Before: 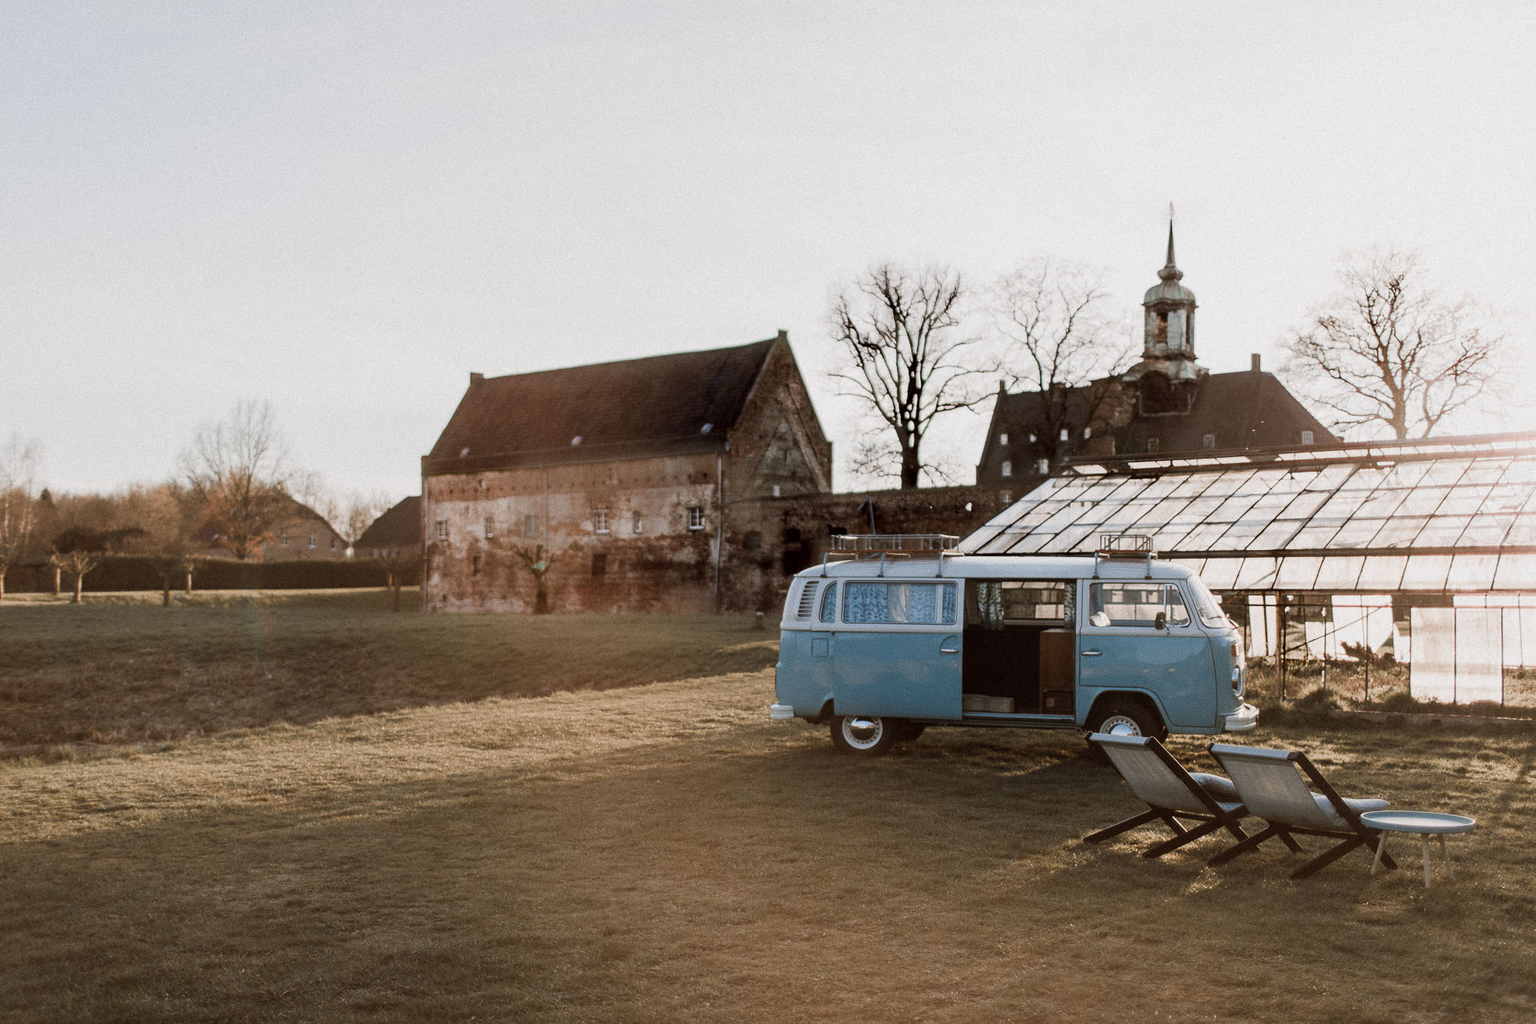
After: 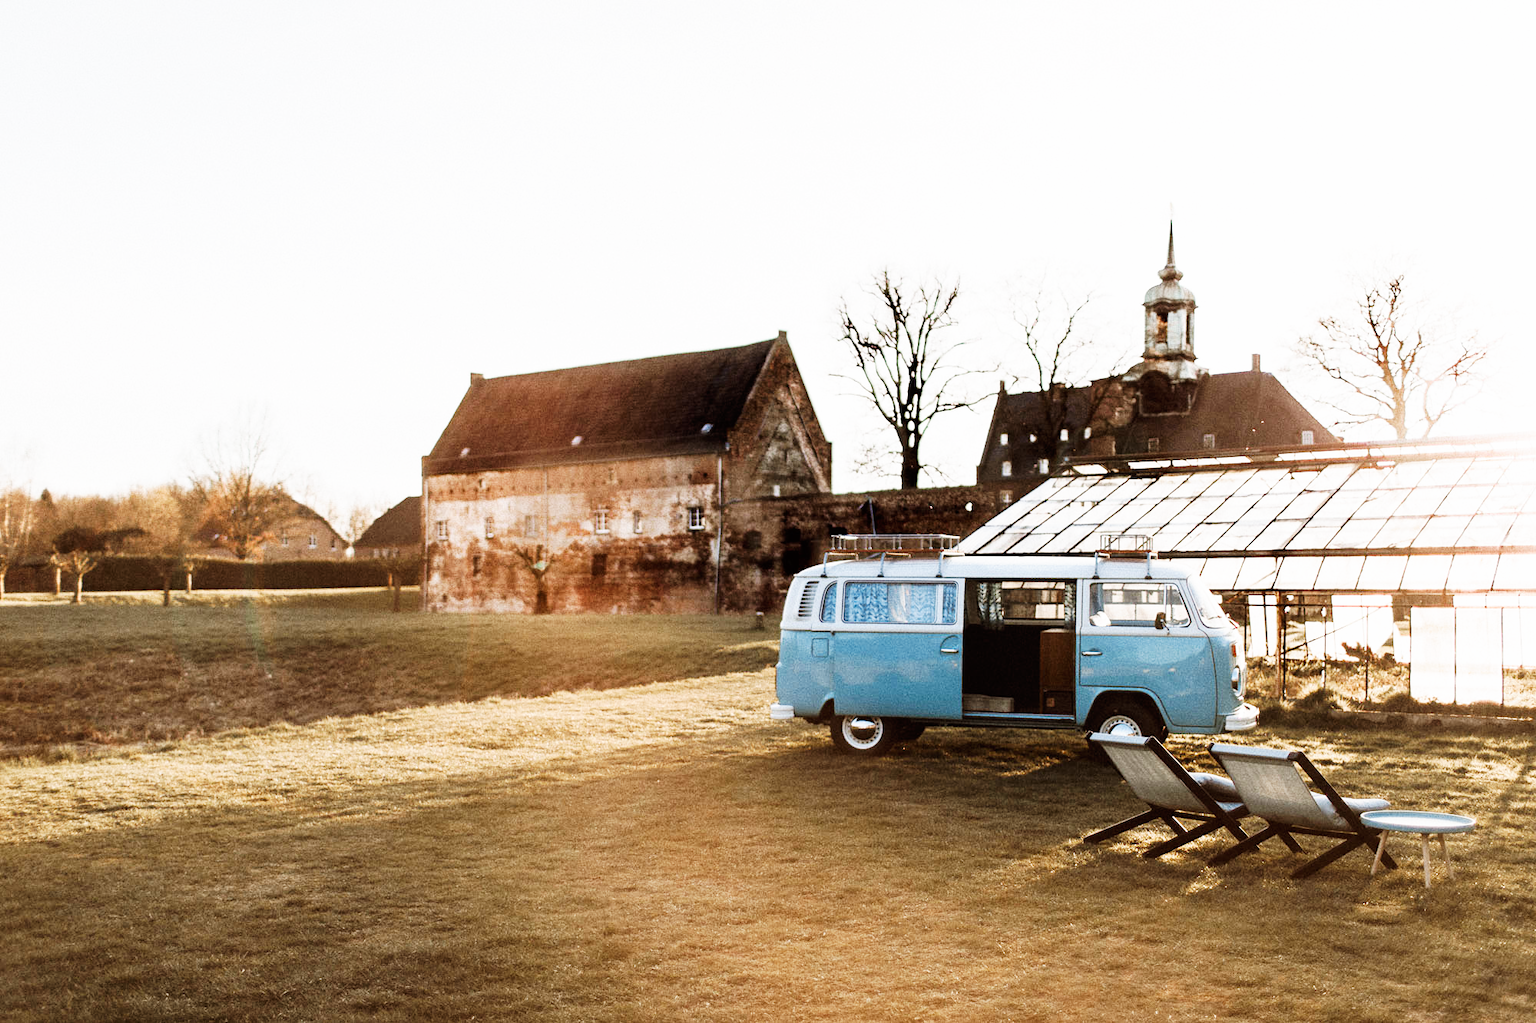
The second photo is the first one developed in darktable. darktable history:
tone equalizer: edges refinement/feathering 500, mask exposure compensation -1.57 EV, preserve details no
base curve: curves: ch0 [(0, 0) (0.007, 0.004) (0.027, 0.03) (0.046, 0.07) (0.207, 0.54) (0.442, 0.872) (0.673, 0.972) (1, 1)], preserve colors none
